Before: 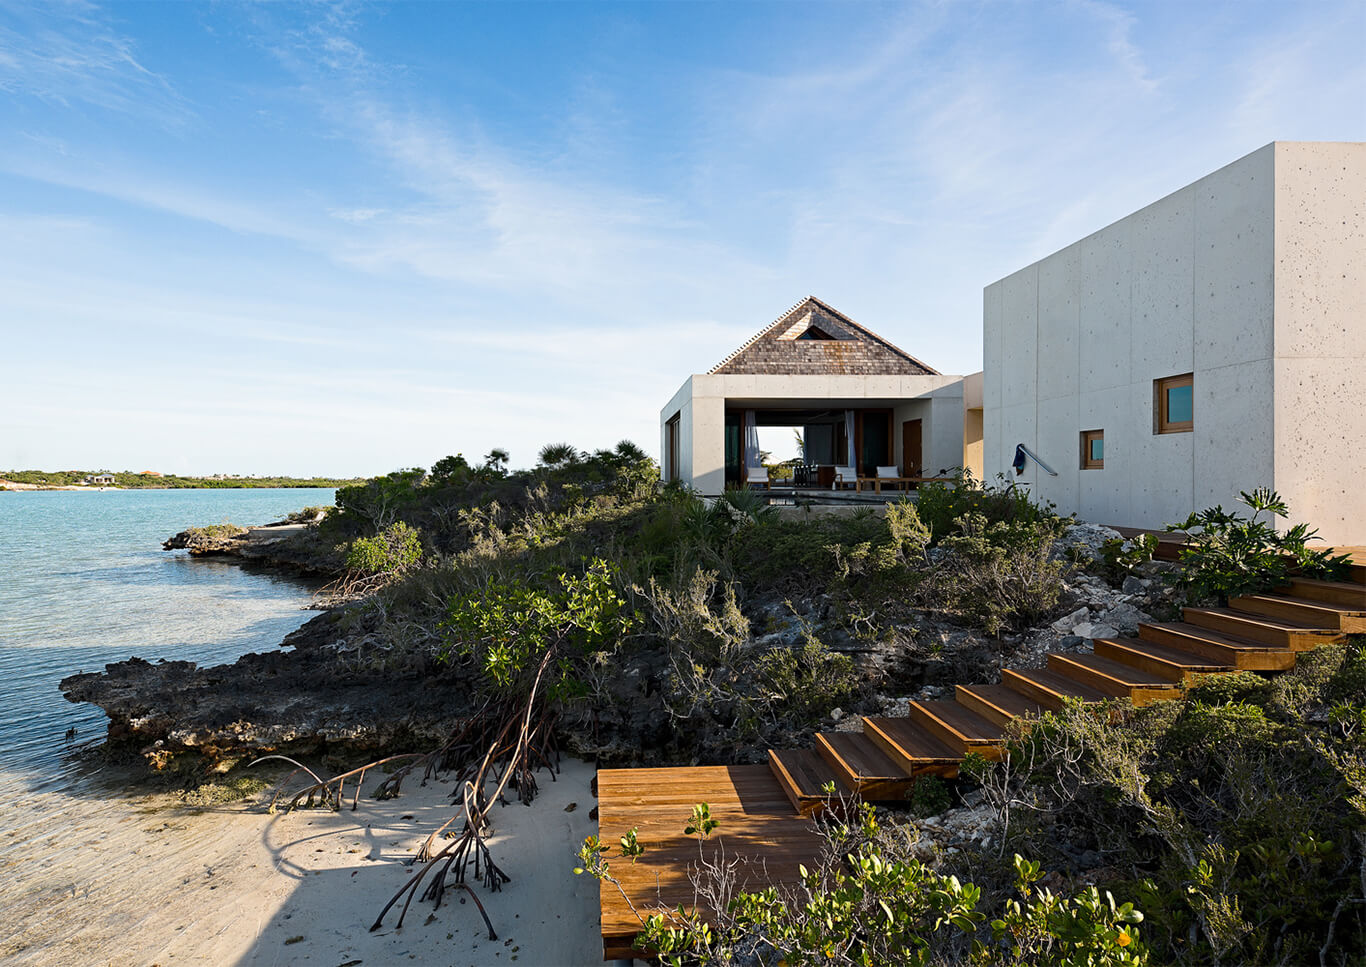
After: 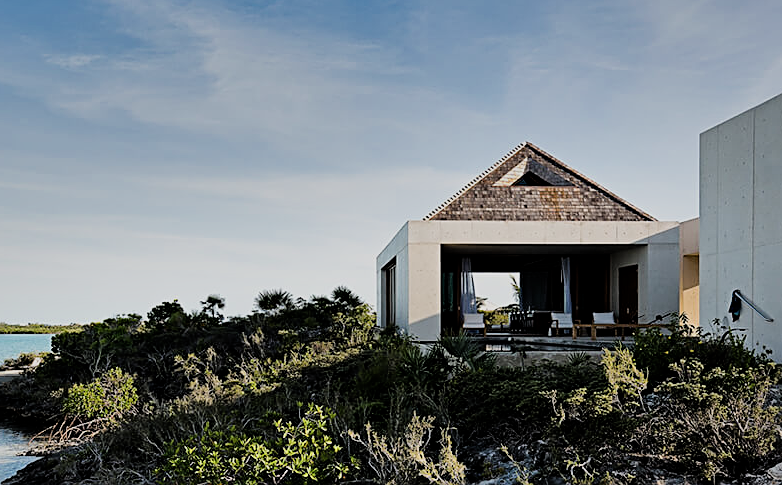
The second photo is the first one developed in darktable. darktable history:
shadows and highlights: white point adjustment -3.73, highlights -63.56, soften with gaussian
filmic rgb: black relative exposure -7.75 EV, white relative exposure 4.37 EV, hardness 3.76, latitude 49.22%, contrast 1.1
sharpen: on, module defaults
crop: left 20.835%, top 15.974%, right 21.912%, bottom 33.826%
local contrast: mode bilateral grid, contrast 15, coarseness 36, detail 105%, midtone range 0.2
